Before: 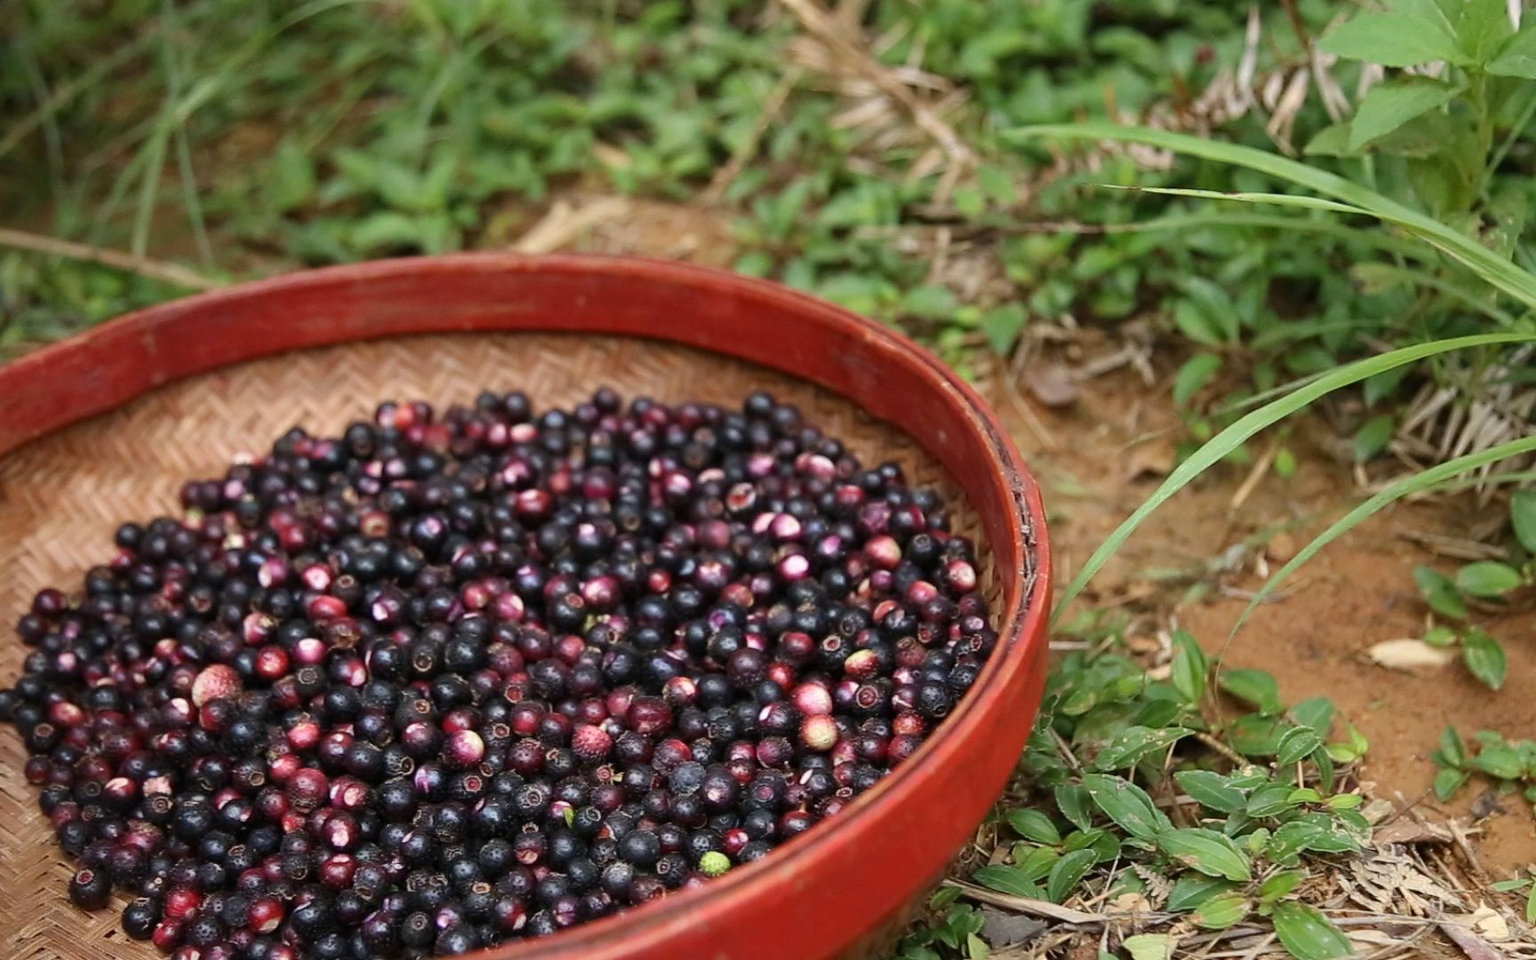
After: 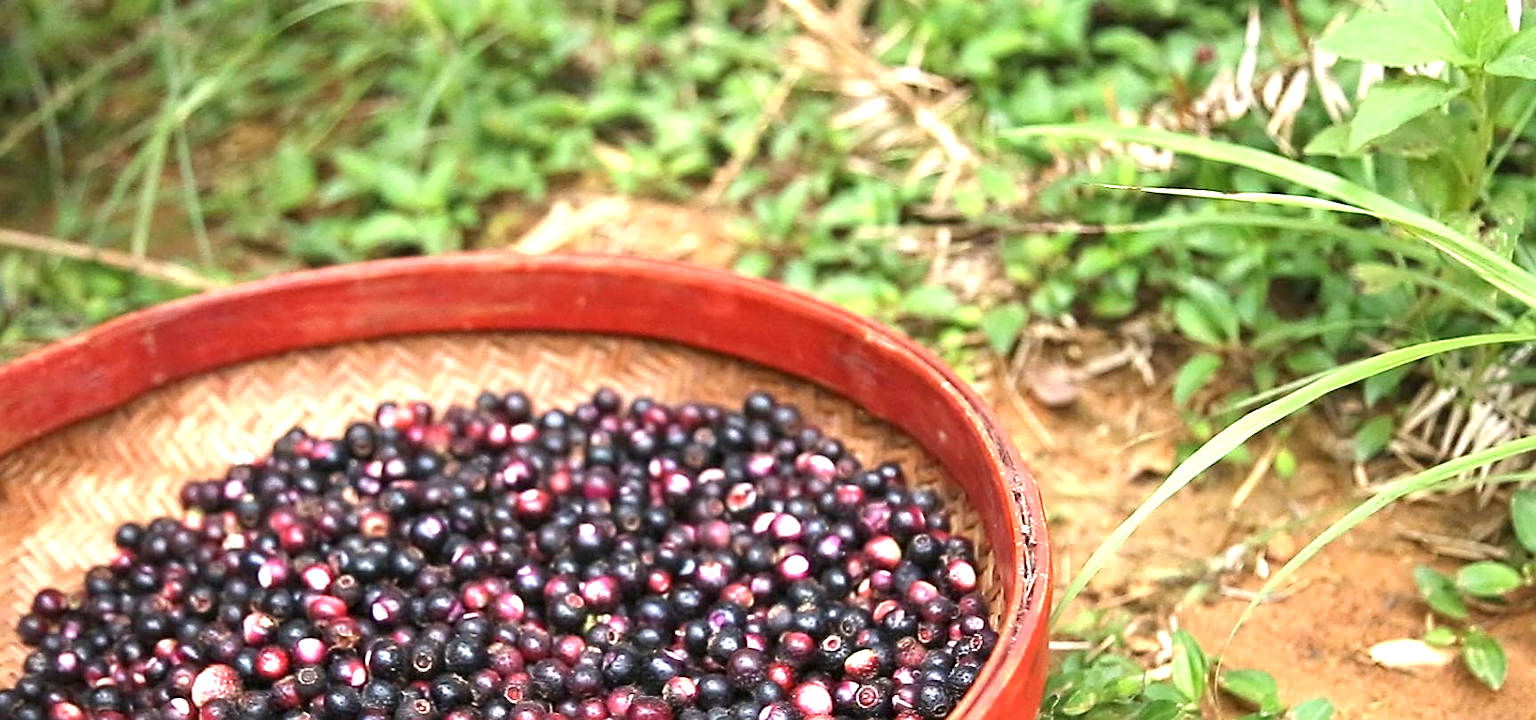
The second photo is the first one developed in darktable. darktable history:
sharpen: on, module defaults
exposure: exposure 1.481 EV, compensate highlight preservation false
crop: bottom 24.945%
local contrast: mode bilateral grid, contrast 21, coarseness 49, detail 102%, midtone range 0.2
